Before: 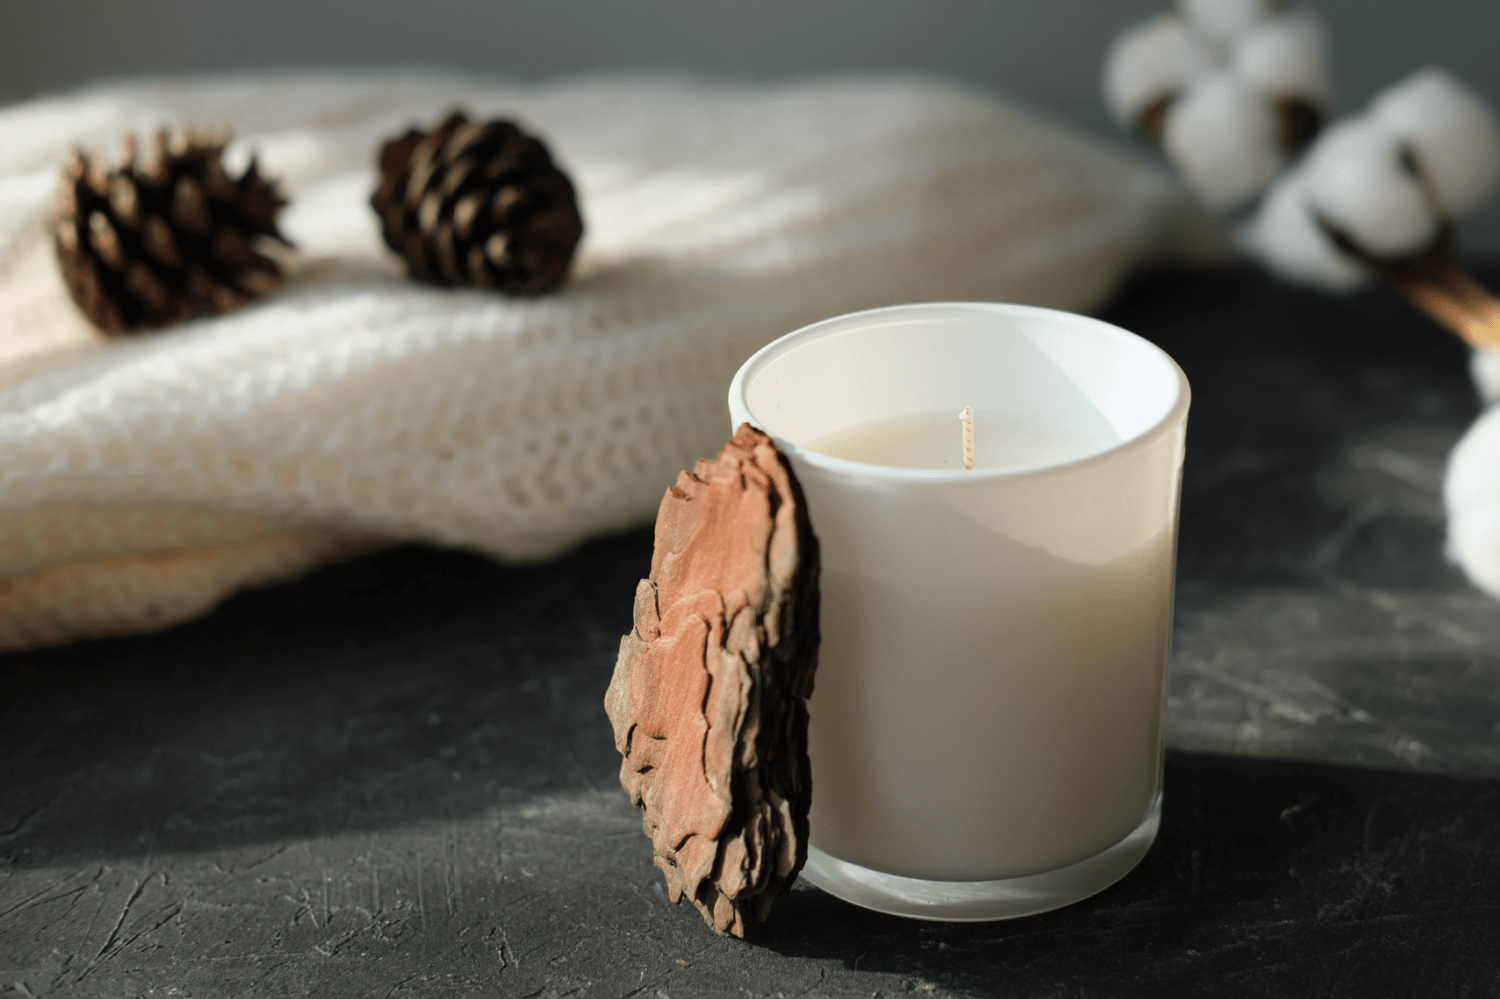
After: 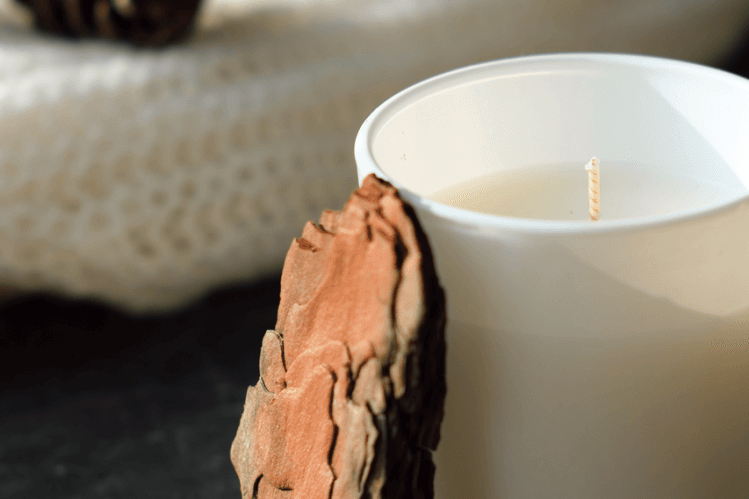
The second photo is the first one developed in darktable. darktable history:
color balance: lift [1, 1, 0.999, 1.001], gamma [1, 1.003, 1.005, 0.995], gain [1, 0.992, 0.988, 1.012], contrast 5%, output saturation 110%
crop: left 25%, top 25%, right 25%, bottom 25%
